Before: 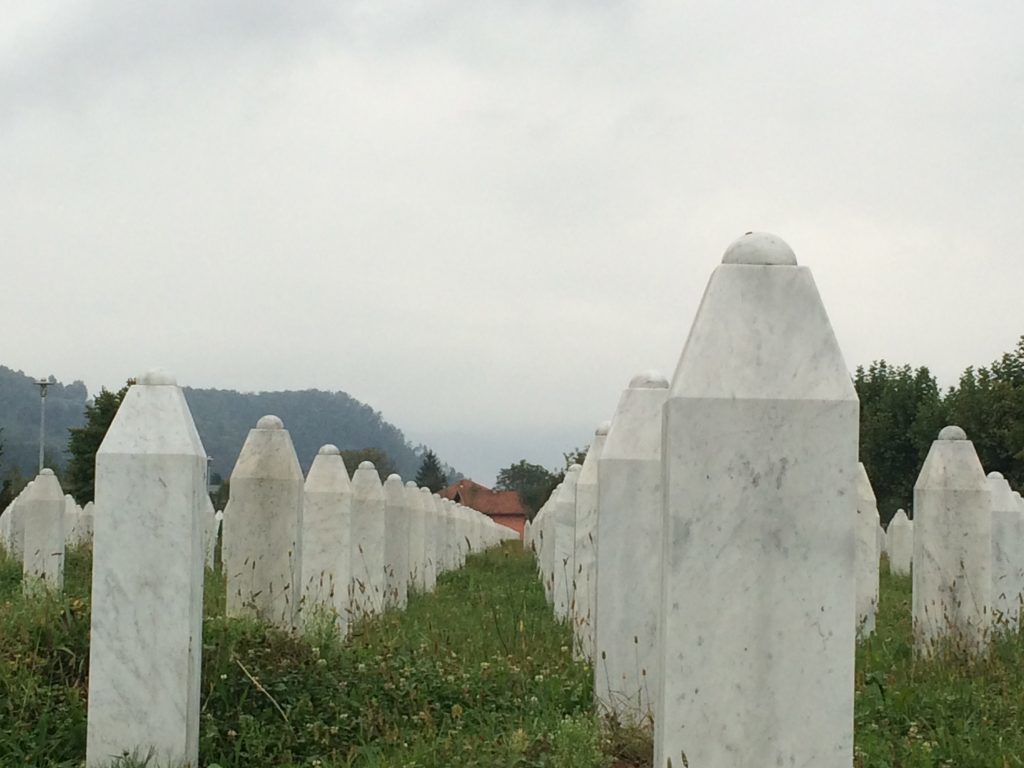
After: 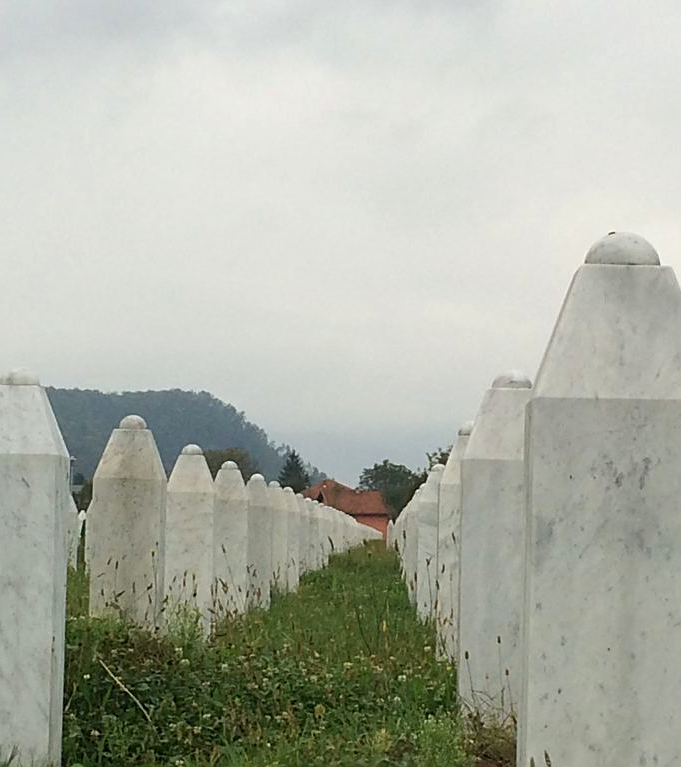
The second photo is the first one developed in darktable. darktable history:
crop and rotate: left 13.458%, right 19.957%
color correction: highlights b* 0.051, saturation 1.07
sharpen: on, module defaults
shadows and highlights: shadows 37.78, highlights -27.13, soften with gaussian
